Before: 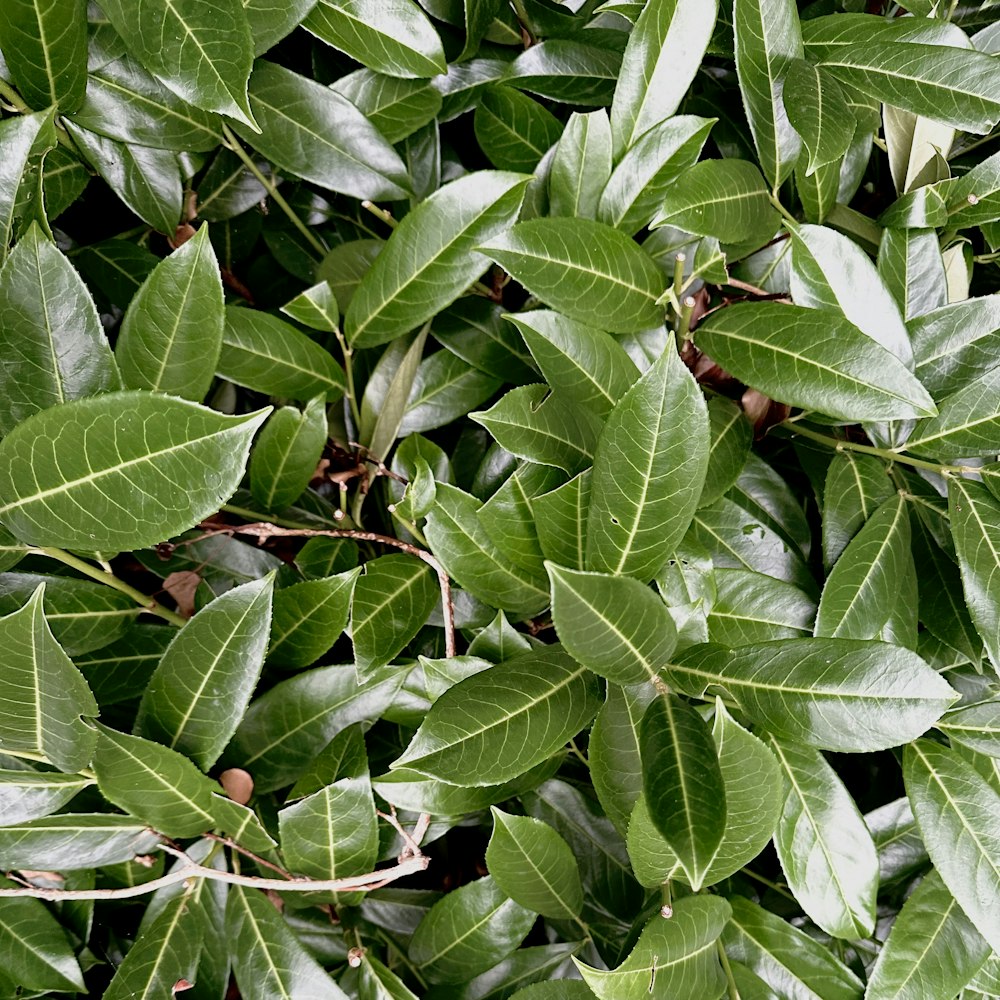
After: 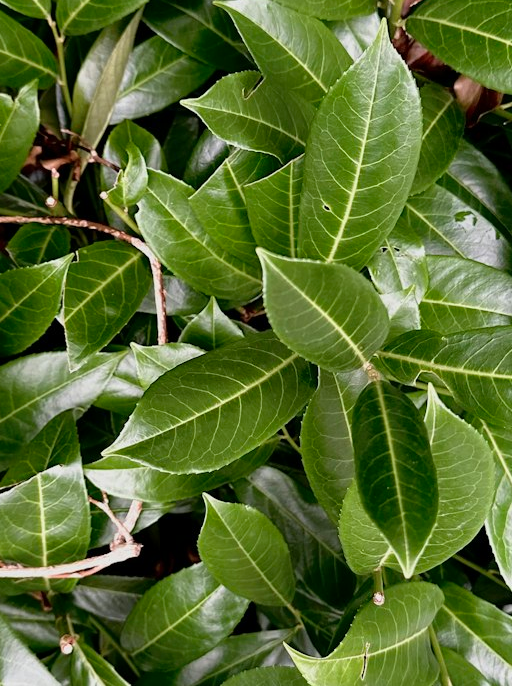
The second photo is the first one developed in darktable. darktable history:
crop and rotate: left 28.85%, top 31.309%, right 19.855%
